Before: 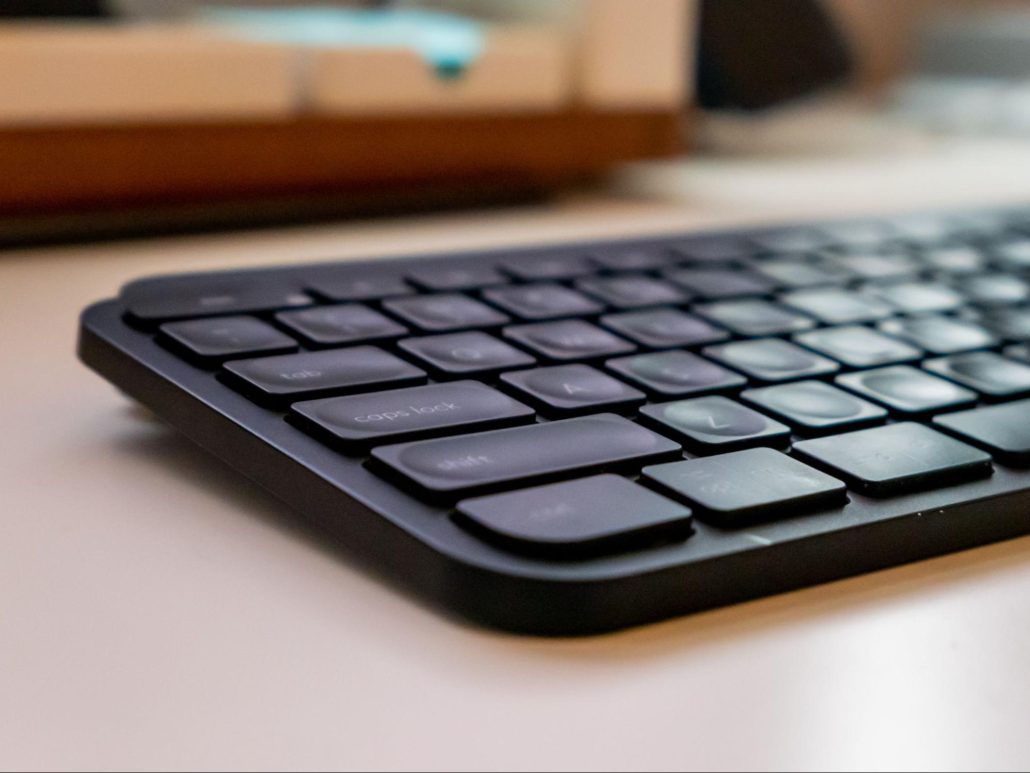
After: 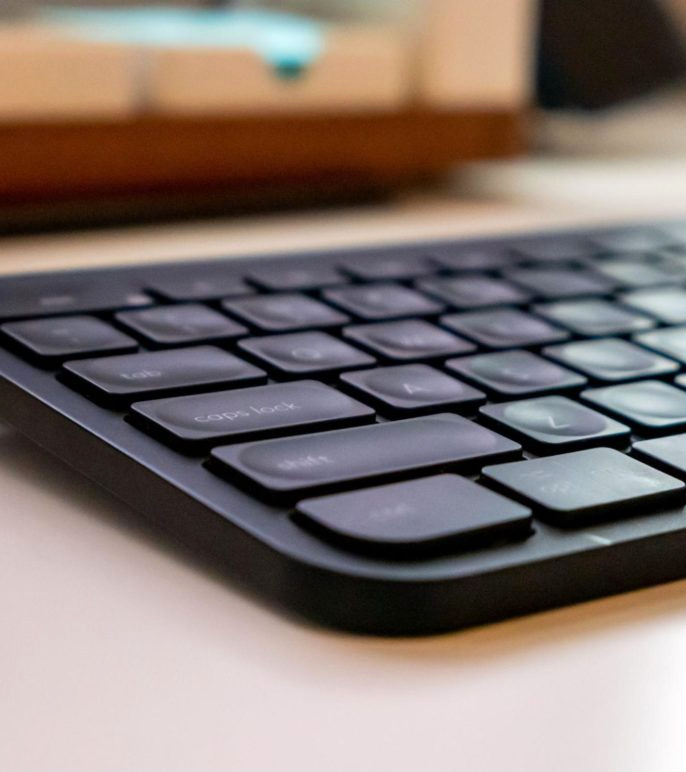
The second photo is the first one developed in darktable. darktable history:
exposure: exposure 0.2 EV, compensate highlight preservation false
crop and rotate: left 15.546%, right 17.787%
